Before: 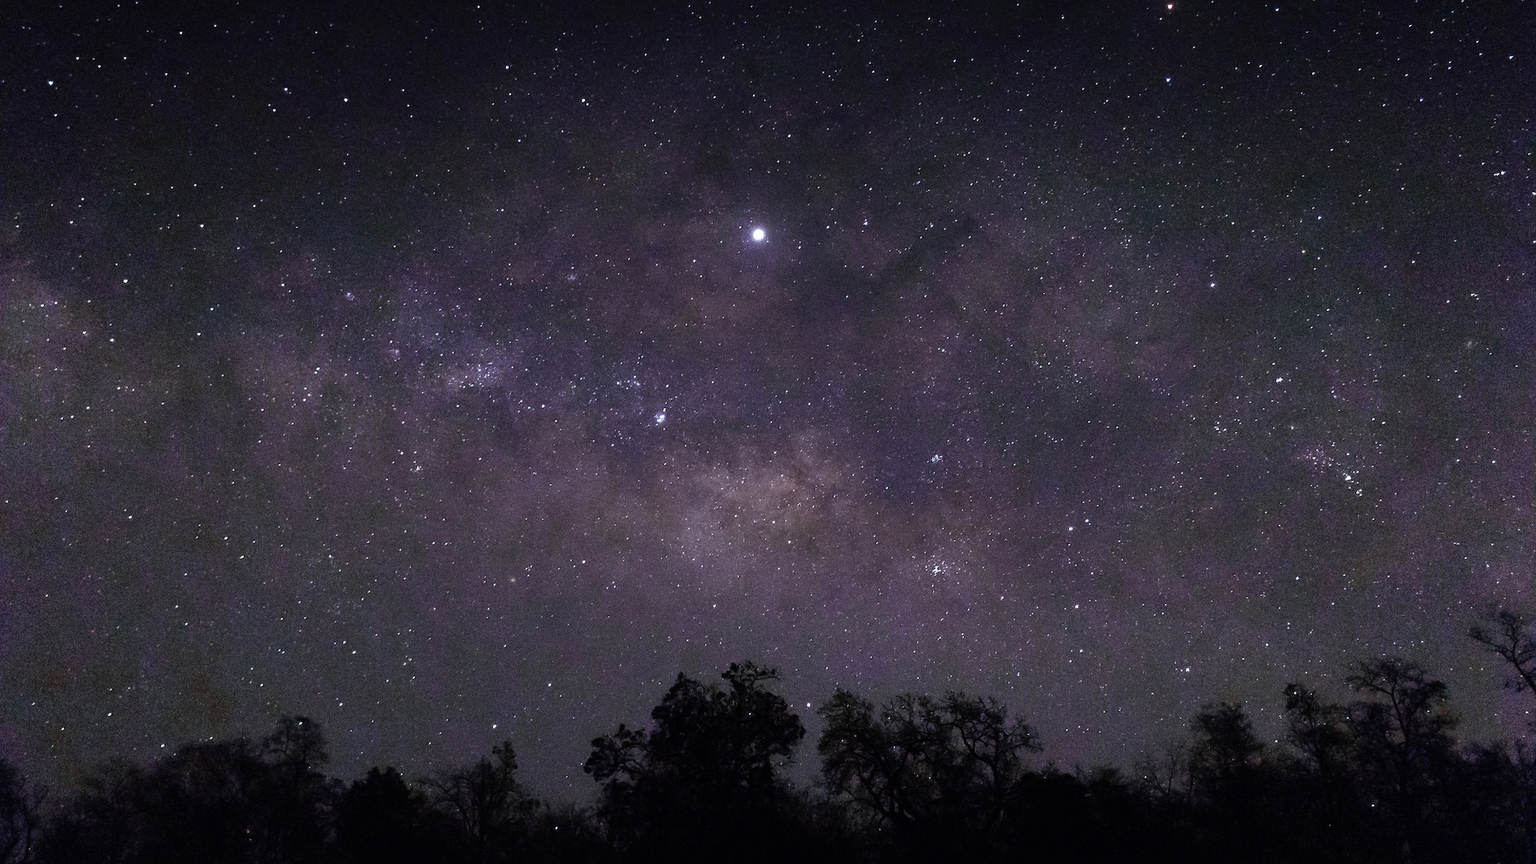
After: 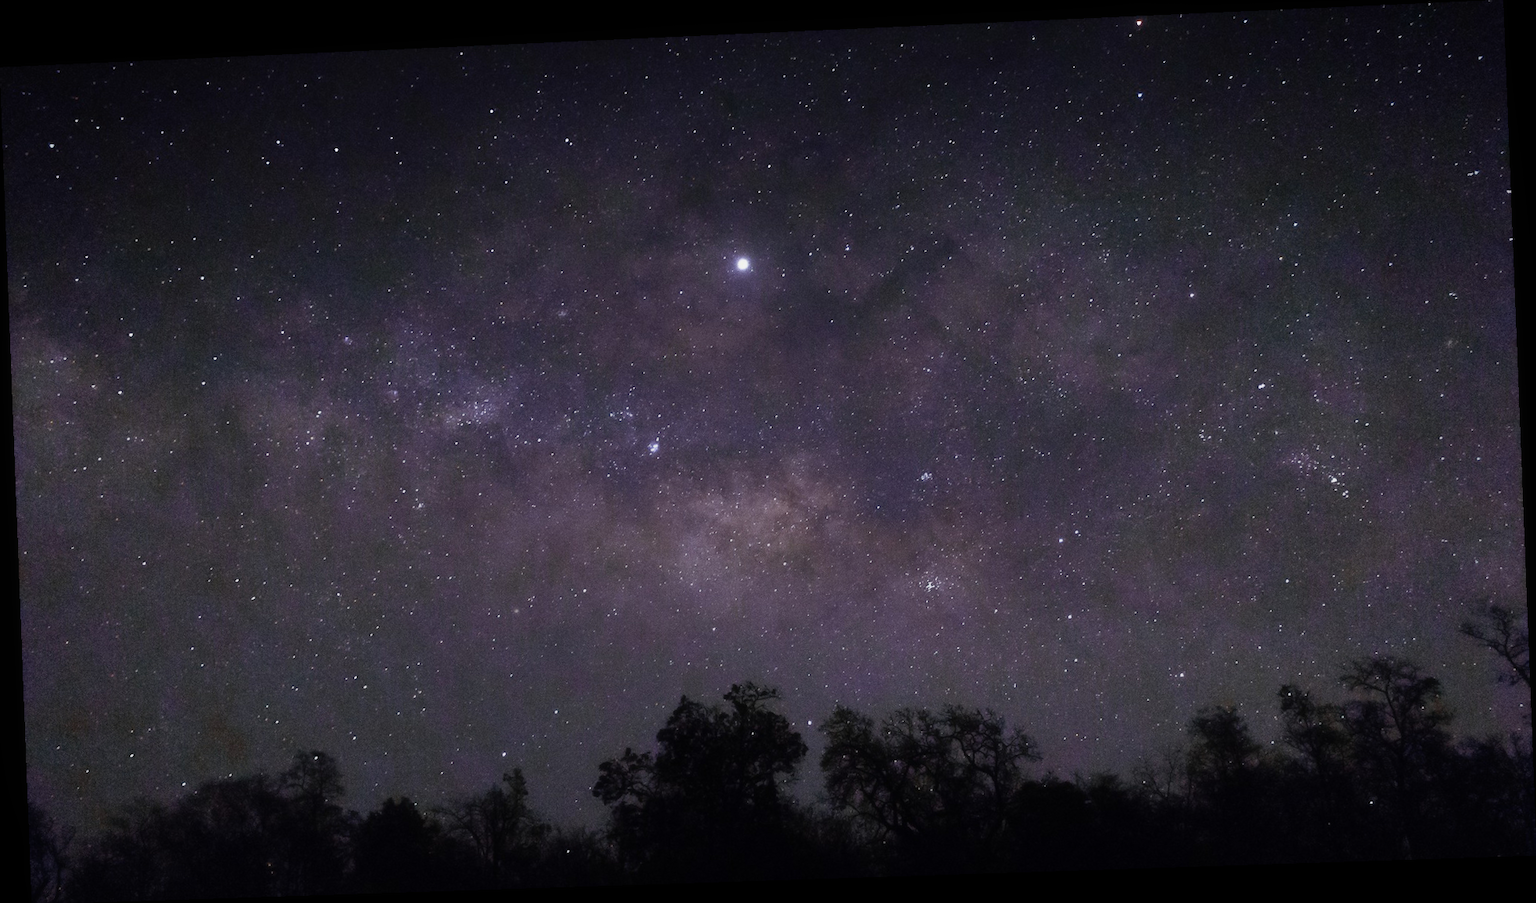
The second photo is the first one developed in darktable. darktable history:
vignetting: brightness -0.629, saturation -0.007, center (-0.028, 0.239)
rotate and perspective: rotation -2.22°, lens shift (horizontal) -0.022, automatic cropping off
contrast equalizer: octaves 7, y [[0.502, 0.505, 0.512, 0.529, 0.564, 0.588], [0.5 ×6], [0.502, 0.505, 0.512, 0.529, 0.564, 0.588], [0, 0.001, 0.001, 0.004, 0.008, 0.011], [0, 0.001, 0.001, 0.004, 0.008, 0.011]], mix -1
